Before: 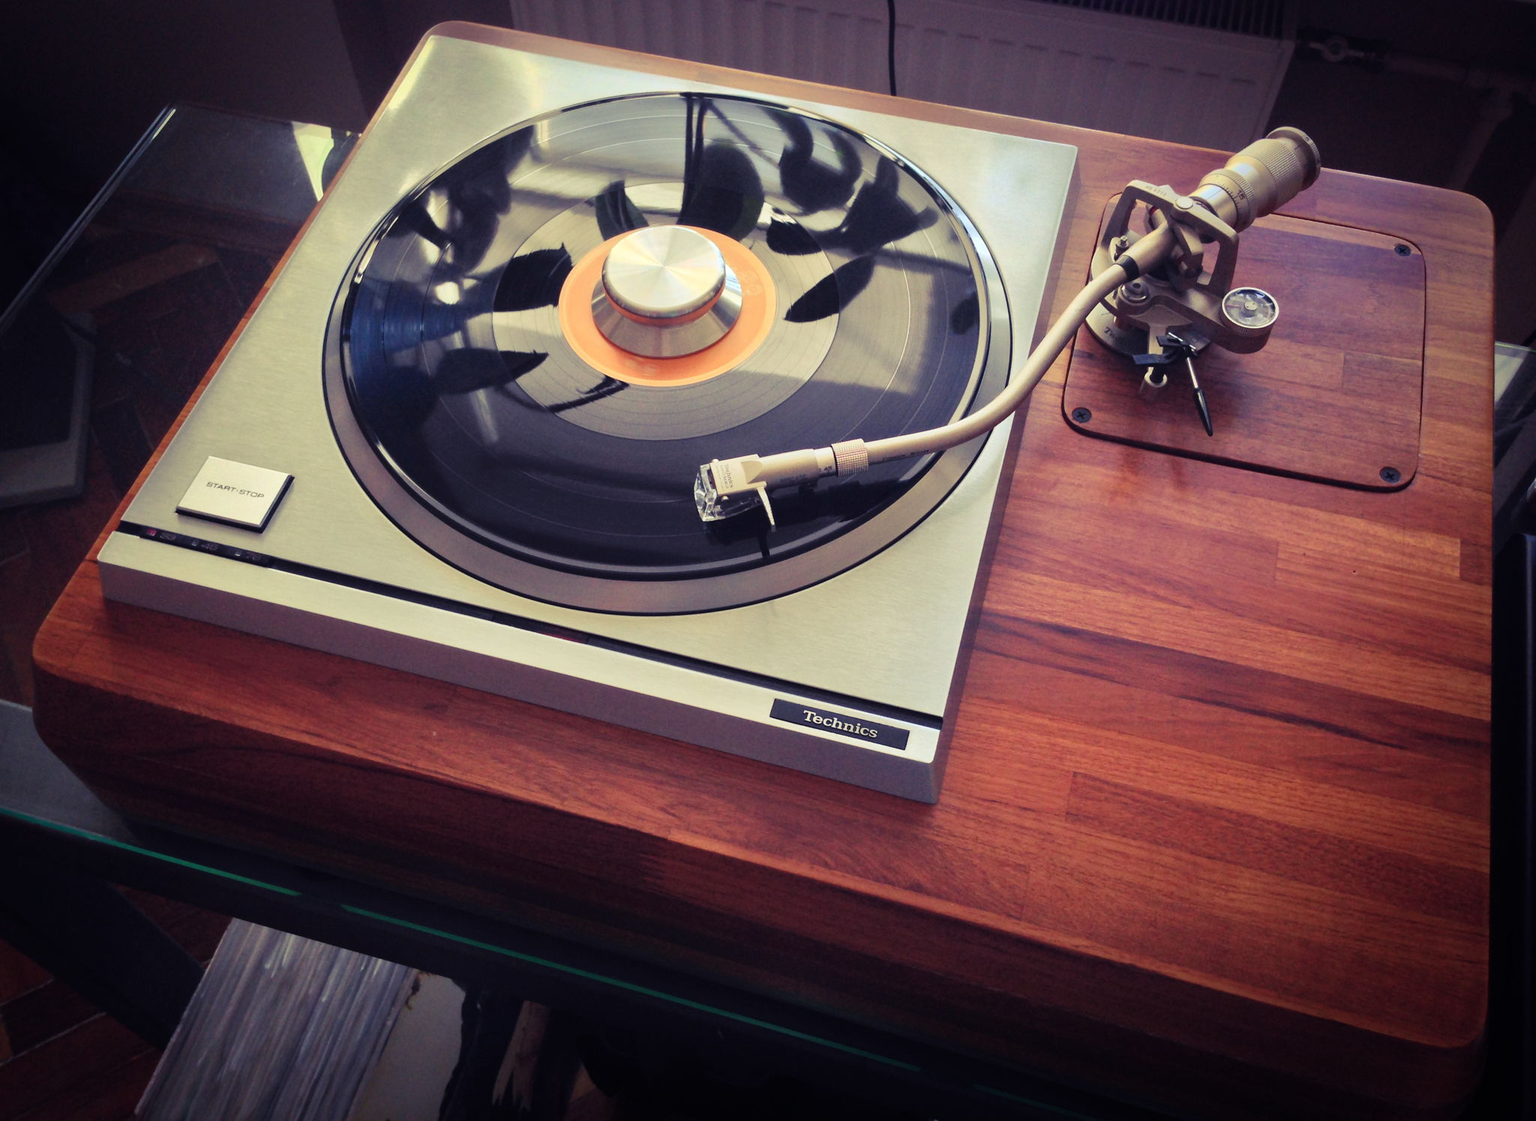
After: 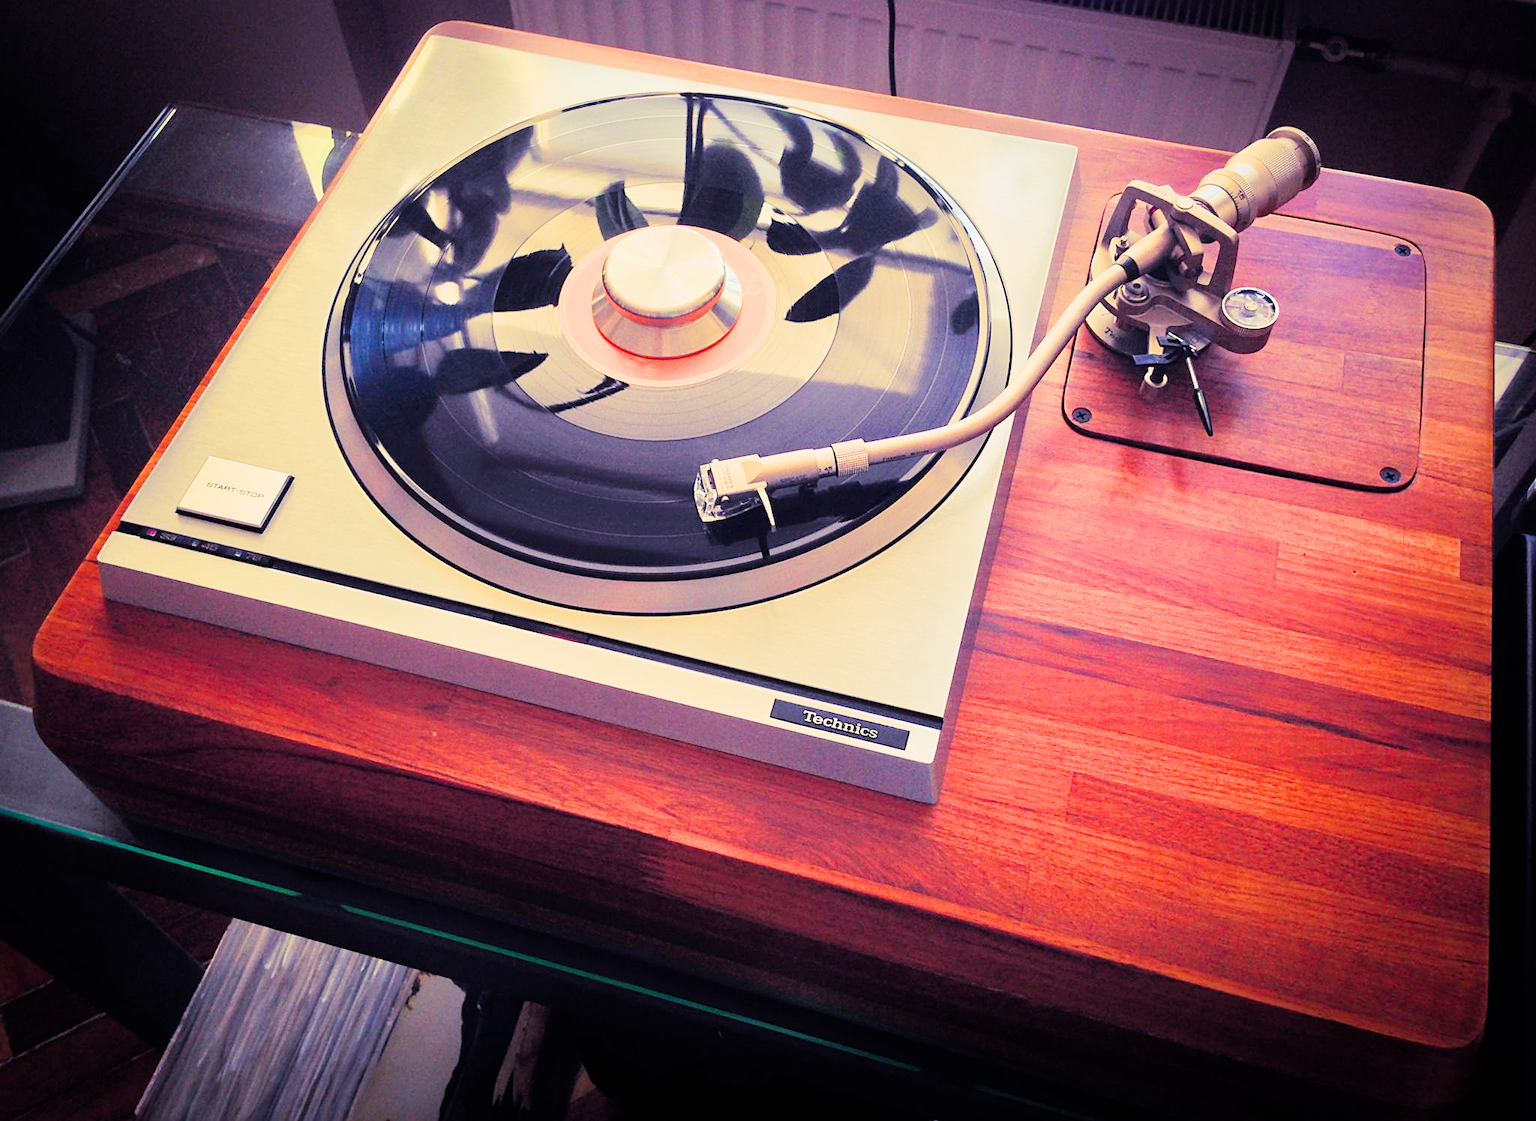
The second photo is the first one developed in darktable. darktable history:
tone curve: curves: ch0 [(0, 0) (0.003, 0.003) (0.011, 0.011) (0.025, 0.025) (0.044, 0.044) (0.069, 0.068) (0.1, 0.098) (0.136, 0.134) (0.177, 0.175) (0.224, 0.221) (0.277, 0.273) (0.335, 0.331) (0.399, 0.394) (0.468, 0.462) (0.543, 0.543) (0.623, 0.623) (0.709, 0.709) (0.801, 0.801) (0.898, 0.898) (1, 1)], preserve colors none
exposure: black level correction 0, exposure 1.538 EV, compensate highlight preservation false
filmic rgb: black relative exposure -5.02 EV, white relative exposure 3.98 EV, hardness 2.89, contrast 1.39, highlights saturation mix -31.22%
color balance rgb: highlights gain › chroma 3.044%, highlights gain › hue 60.02°, perceptual saturation grading › global saturation 31.042%, contrast -19.775%
sharpen: on, module defaults
